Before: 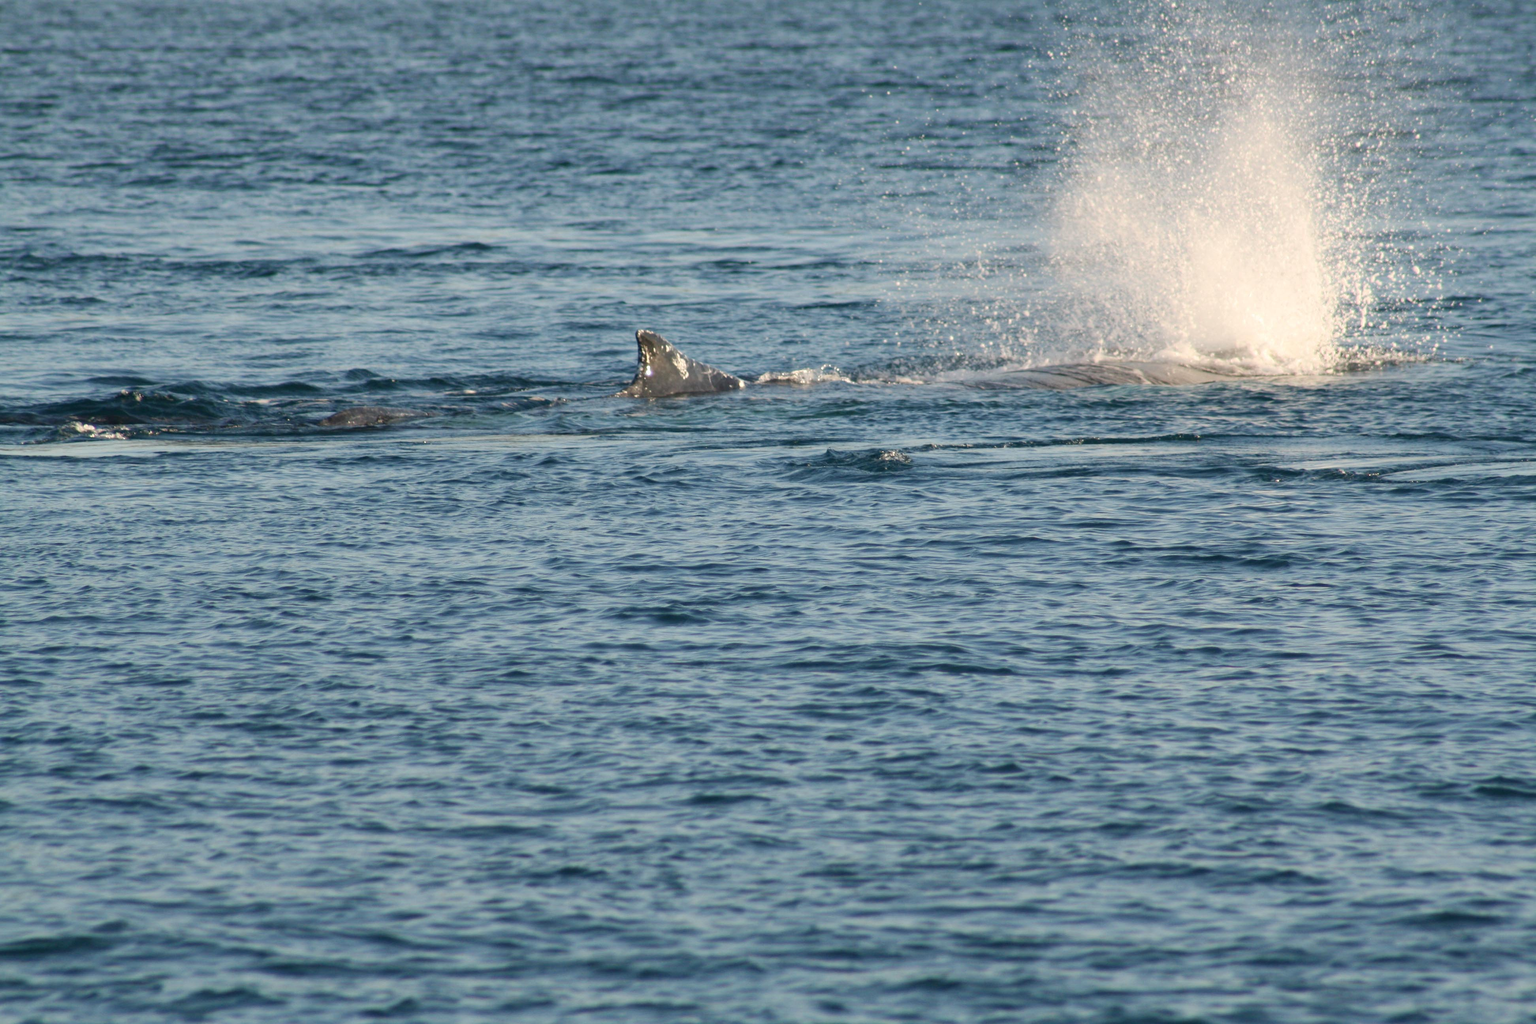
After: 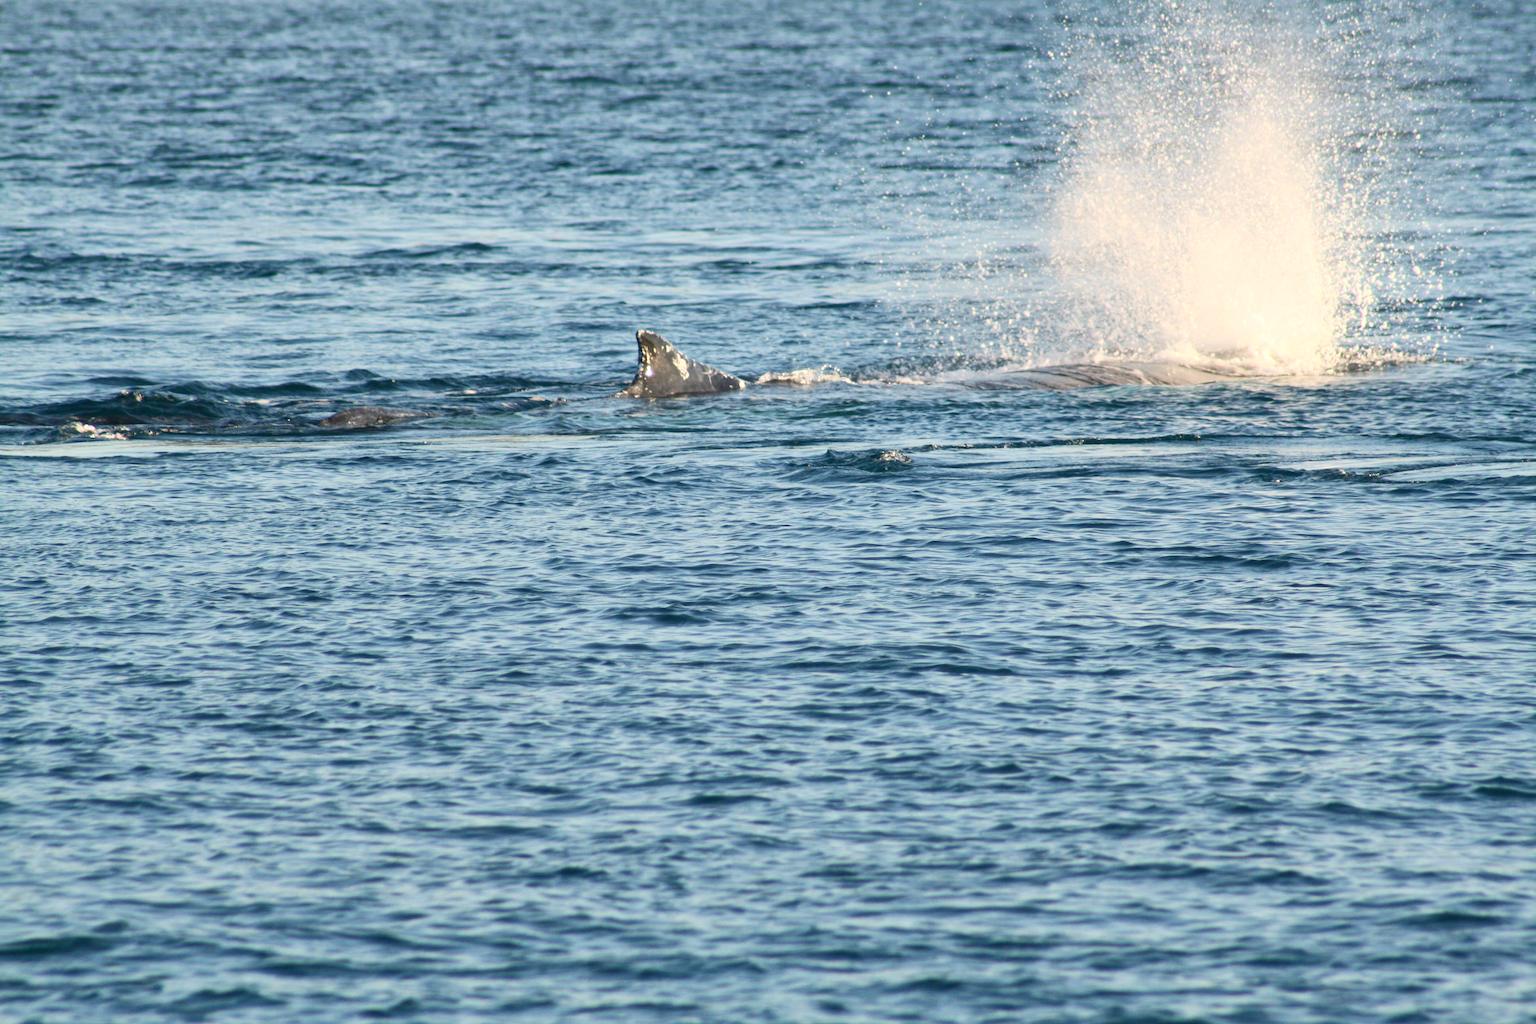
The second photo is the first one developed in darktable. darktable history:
contrast brightness saturation: contrast 0.2, brightness 0.16, saturation 0.22
local contrast: mode bilateral grid, contrast 20, coarseness 50, detail 120%, midtone range 0.2
